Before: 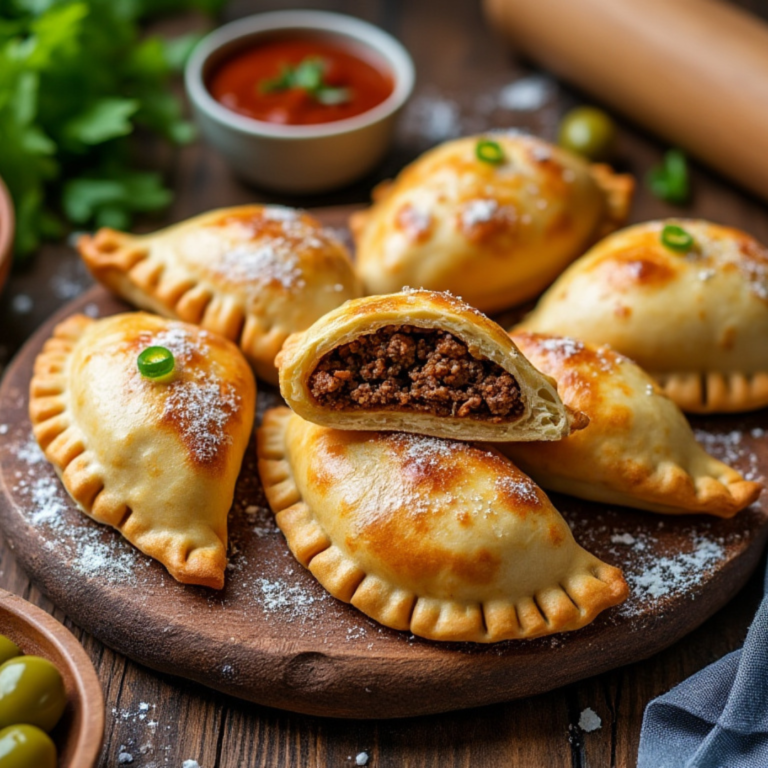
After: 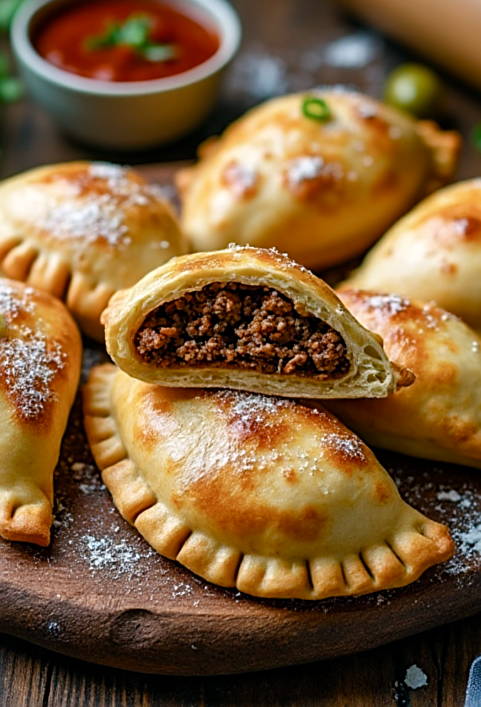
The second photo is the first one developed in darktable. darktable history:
crop and rotate: left 22.733%, top 5.626%, right 14.514%, bottom 2.296%
exposure: exposure 0.131 EV, compensate highlight preservation false
color balance rgb: power › luminance -7.965%, power › chroma 1.089%, power › hue 215.88°, linear chroma grading › shadows -6.997%, linear chroma grading › highlights -7.299%, linear chroma grading › global chroma -10.623%, linear chroma grading › mid-tones -7.959%, perceptual saturation grading › global saturation 20%, perceptual saturation grading › highlights -25.496%, perceptual saturation grading › shadows 49.339%, perceptual brilliance grading › global brilliance 2.526%, perceptual brilliance grading › highlights -3.404%, perceptual brilliance grading › shadows 3.431%, global vibrance 20%
sharpen: on, module defaults
